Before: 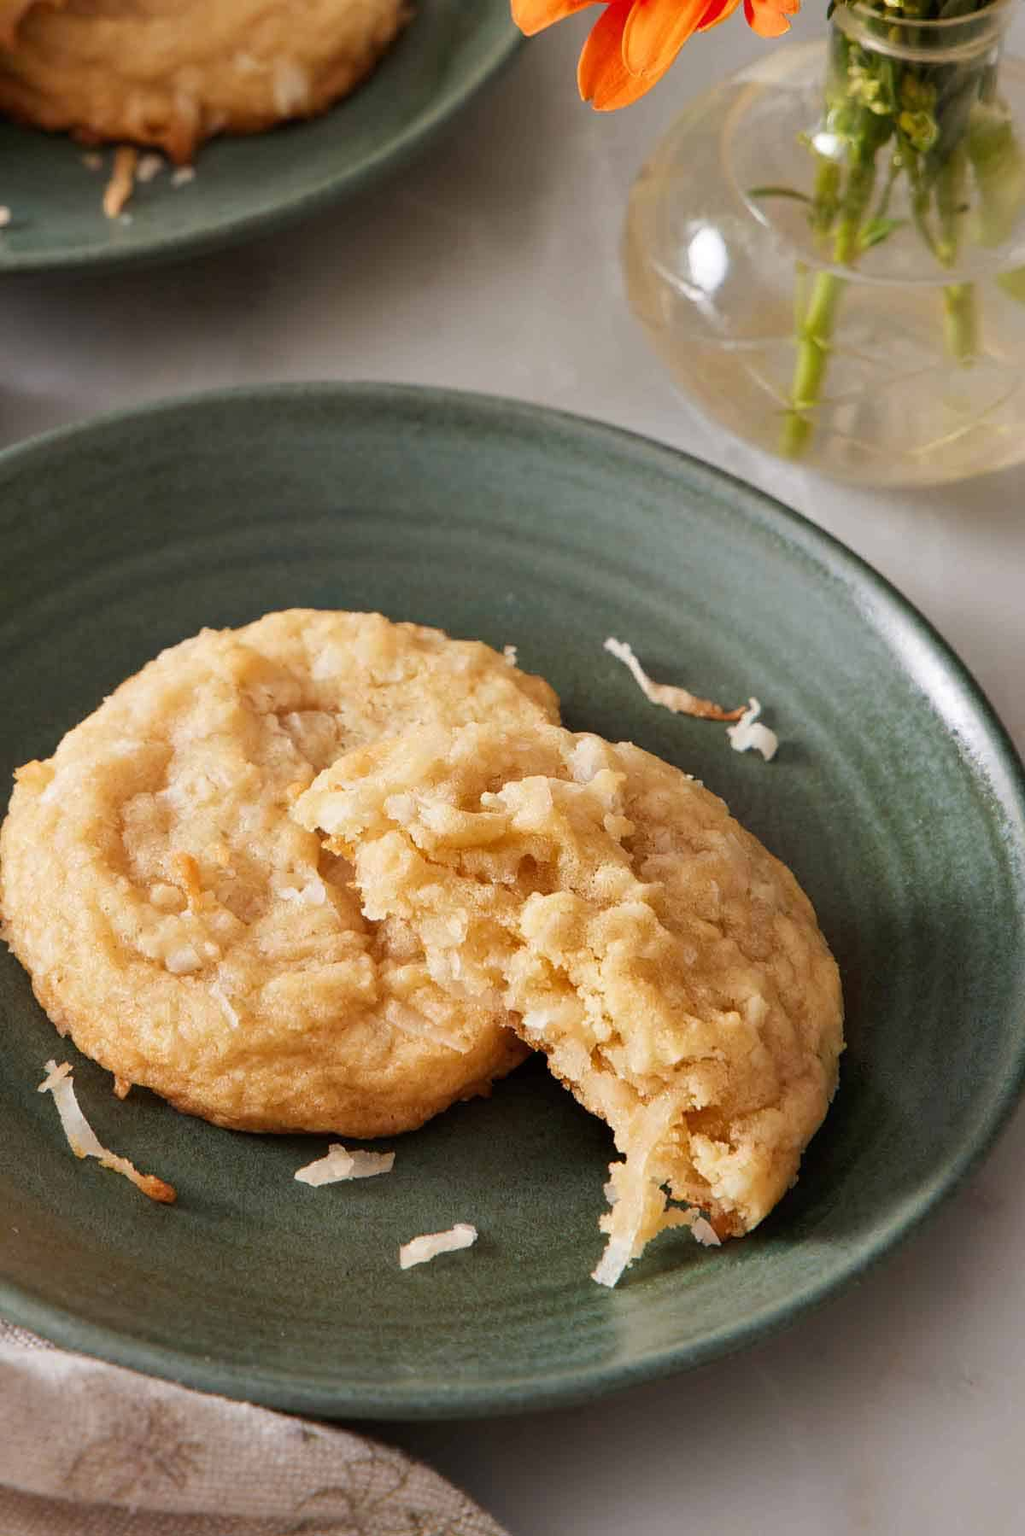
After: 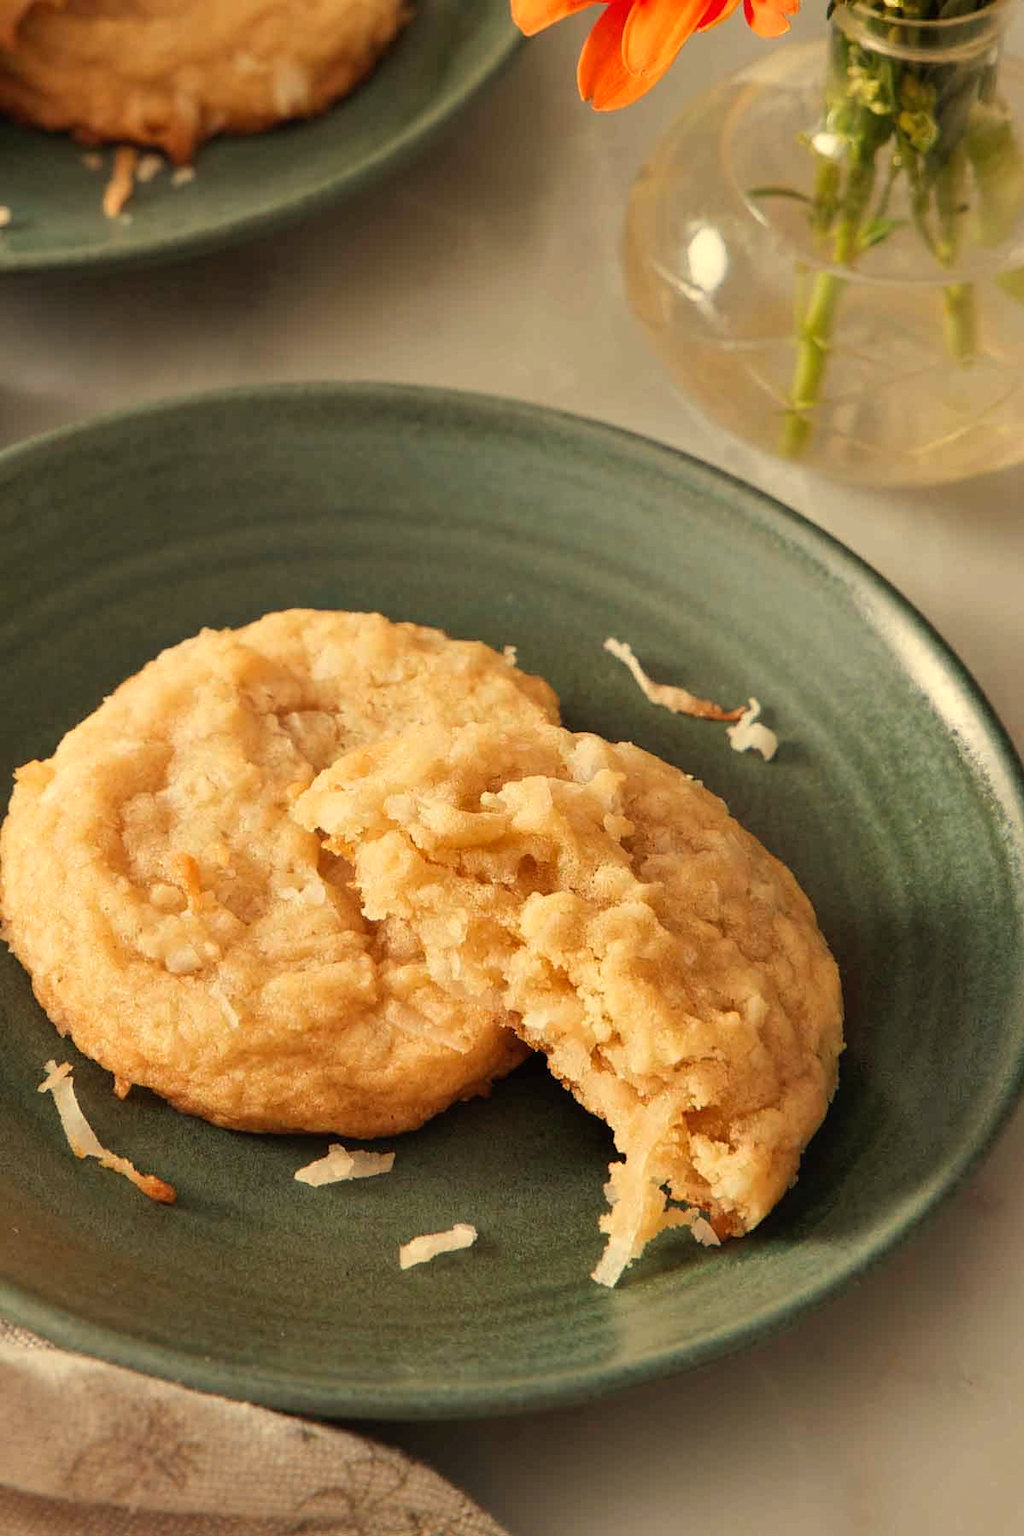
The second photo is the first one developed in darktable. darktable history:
local contrast: mode bilateral grid, contrast 100, coarseness 100, detail 91%, midtone range 0.2
white balance: red 1.08, blue 0.791
shadows and highlights: shadows 37.27, highlights -28.18, soften with gaussian
